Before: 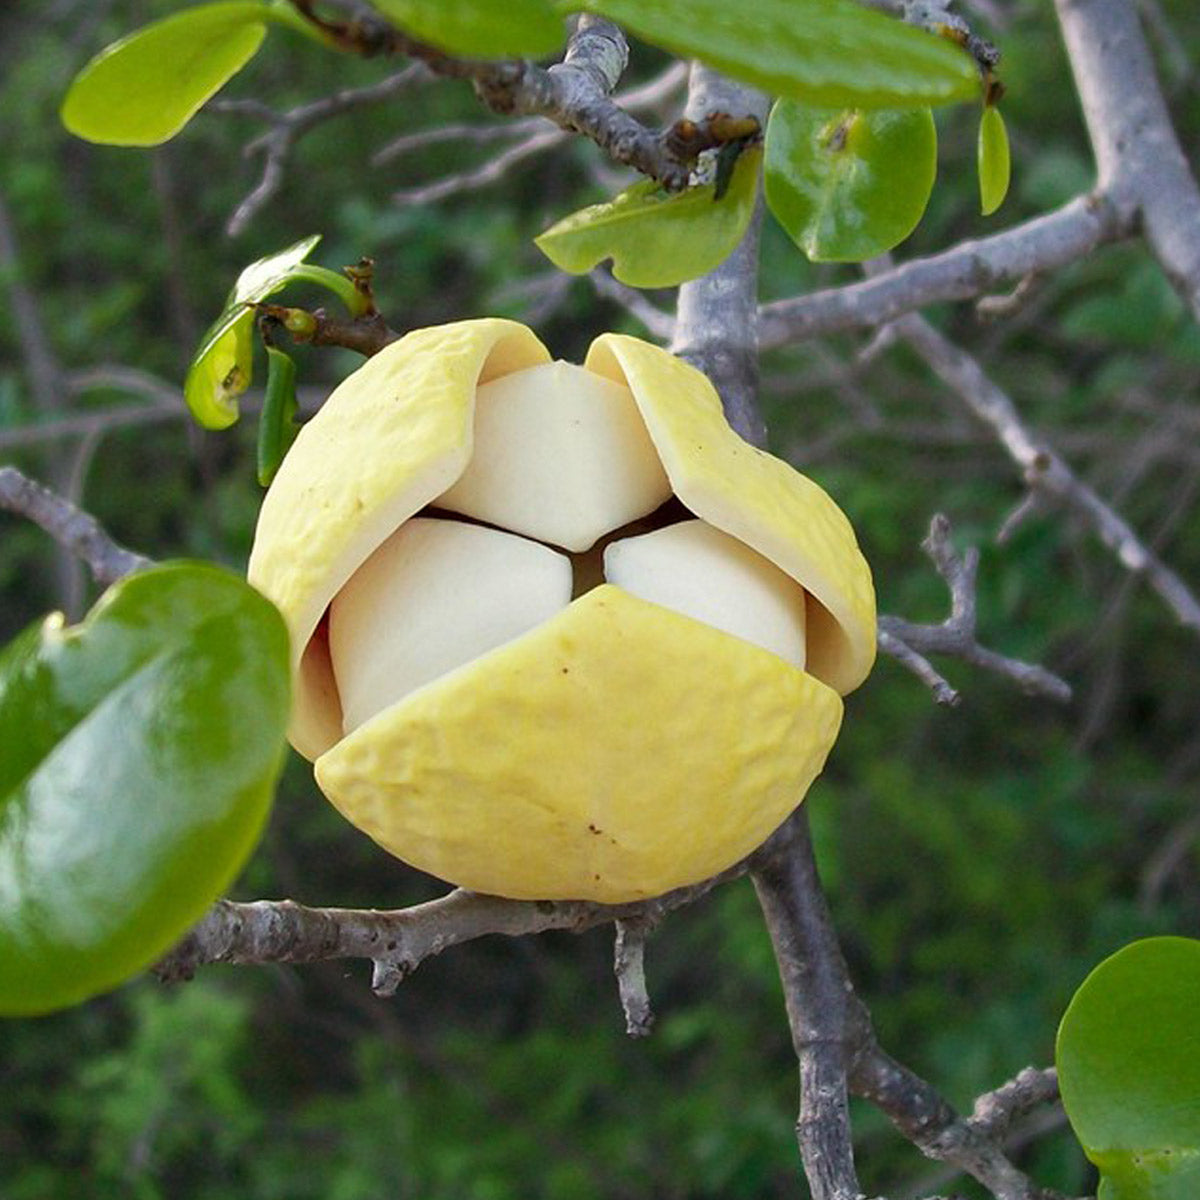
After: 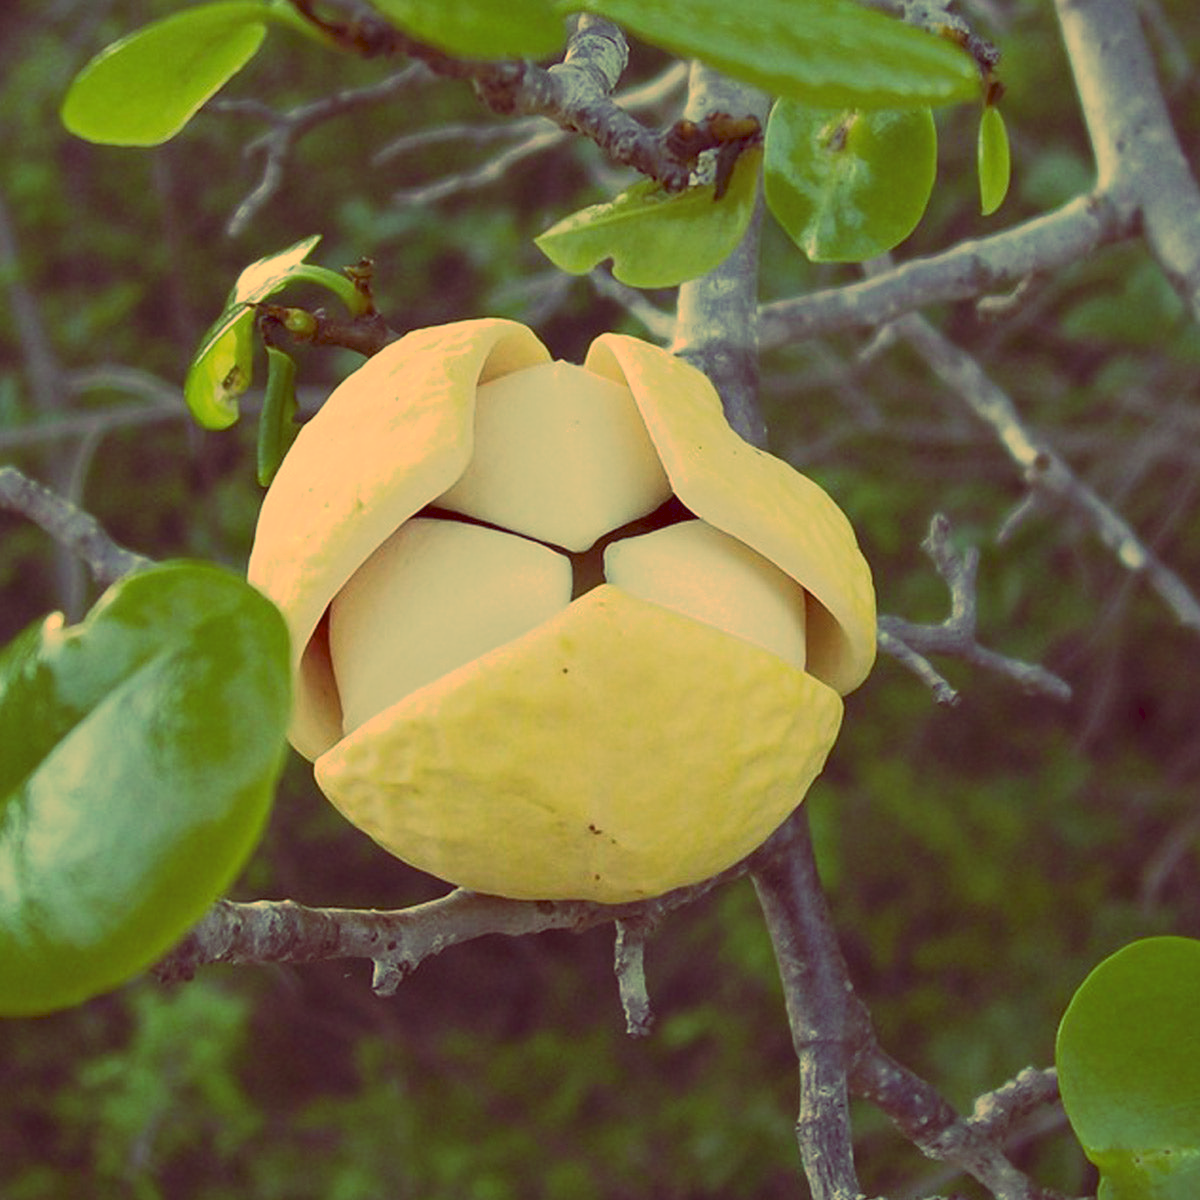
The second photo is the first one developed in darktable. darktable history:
tone curve: curves: ch0 [(0, 0) (0.003, 0.08) (0.011, 0.088) (0.025, 0.104) (0.044, 0.122) (0.069, 0.141) (0.1, 0.161) (0.136, 0.181) (0.177, 0.209) (0.224, 0.246) (0.277, 0.293) (0.335, 0.343) (0.399, 0.399) (0.468, 0.464) (0.543, 0.54) (0.623, 0.616) (0.709, 0.694) (0.801, 0.757) (0.898, 0.821) (1, 1)], preserve colors none
color look up table: target L [95.89, 95.69, 84.35, 82.19, 78.05, 77.74, 75.71, 74.8, 68.22, 67.8, 58.08, 51.1, 35.39, 25.62, 4.434, 203.49, 92.23, 87.82, 75.85, 67.23, 56.99, 57.35, 55.02, 51.58, 26, 8.397, 95.71, 81.36, 77.9, 71.64, 69.22, 63.9, 63.09, 59.41, 43.64, 44.83, 40.08, 33.14, 32.52, 22.17, 10.18, 7.291, 82.74, 71.99, 68.33, 57.06, 51.61, 40.53, 35.04], target a [18.64, 15.25, -30.49, -35.03, -72.1, -22.78, -58.61, -16.69, -11.63, -49.45, -29.8, -39.44, -0.968, -9.278, 28.82, 0, 26.24, 19.79, 46.37, 11.95, -0.175, 25.25, 86.19, 46.35, 56.41, 42.21, 21.28, 41.91, 3.304, 30.93, -5.201, -6.79, 62, 85.79, -3.571, 73, 40.15, 64.45, 23.88, 18.83, 52.35, 42.68, -53.4, -54.22, -40.08, -36.73, -24.41, -8.784, -0.711], target b [58.14, 103.84, 72.71, 47.86, 56.12, 32.45, 31.18, 78.96, 46.22, 70.12, 56.04, 49.12, 53.64, 27.54, 7.418, -0.002, 69.45, 50.61, 45.18, 67.64, 25.18, 19.39, 25.86, 72.05, 31.04, 13.74, 54.28, 36.82, 31.07, 20.47, 16.33, 18.6, 20.59, 5.198, -23.59, -6.509, -7.613, -33.54, -29.37, -27.77, -60.43, -28.89, 33.33, 19.56, 12.01, 11.96, -3.921, -20.36, 2.621], num patches 49
